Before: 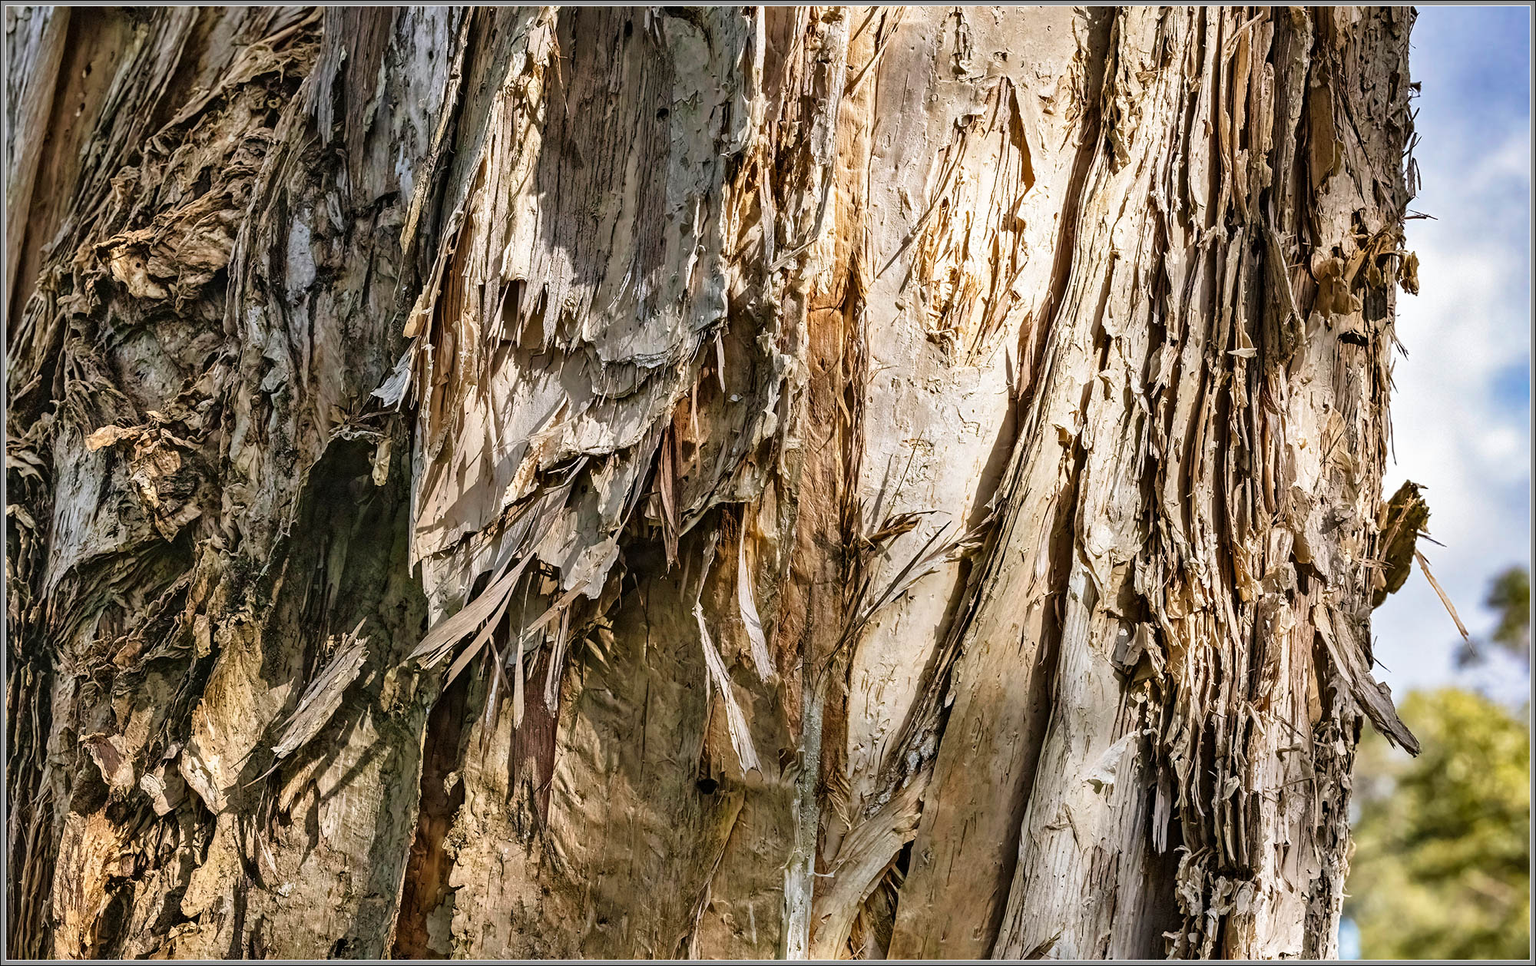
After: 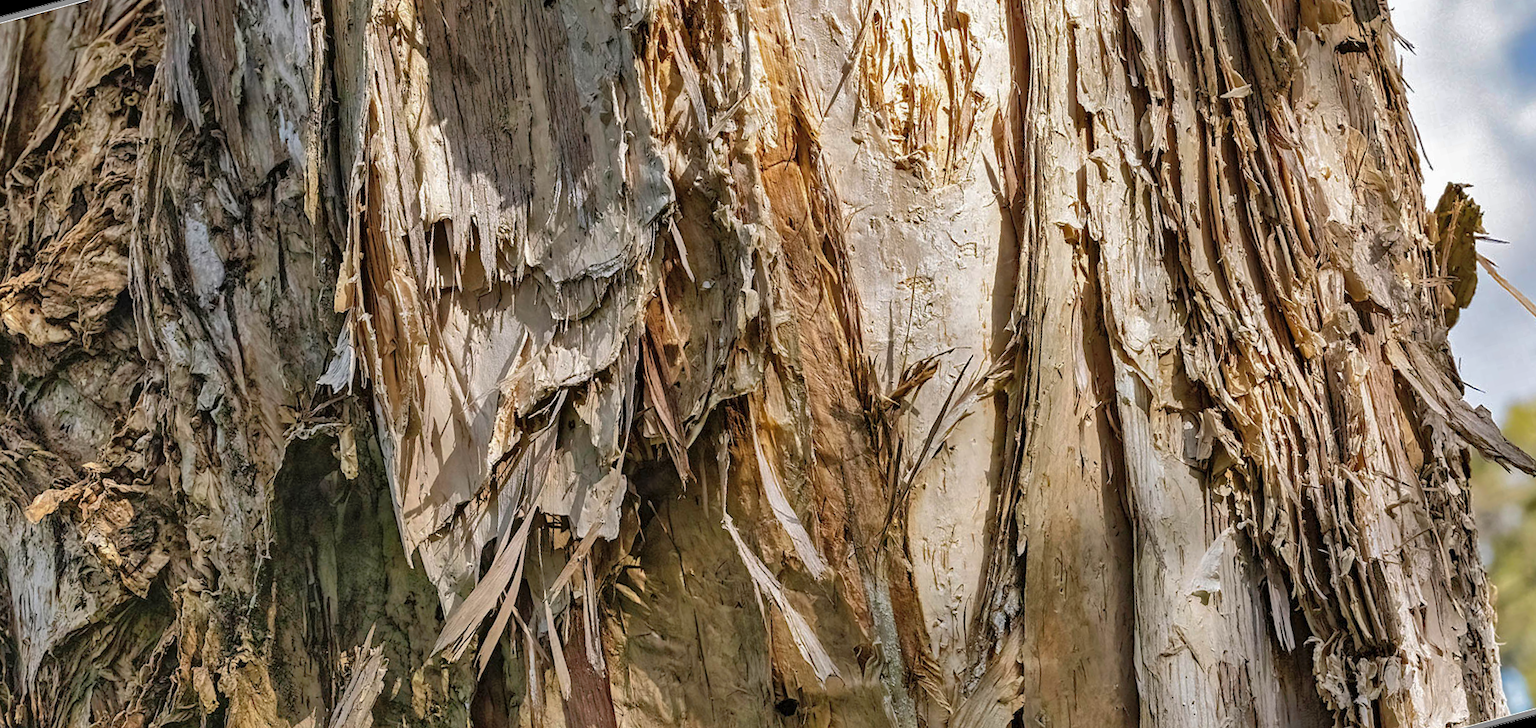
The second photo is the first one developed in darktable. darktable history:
shadows and highlights: shadows 60, highlights -60
rotate and perspective: rotation -14.8°, crop left 0.1, crop right 0.903, crop top 0.25, crop bottom 0.748
